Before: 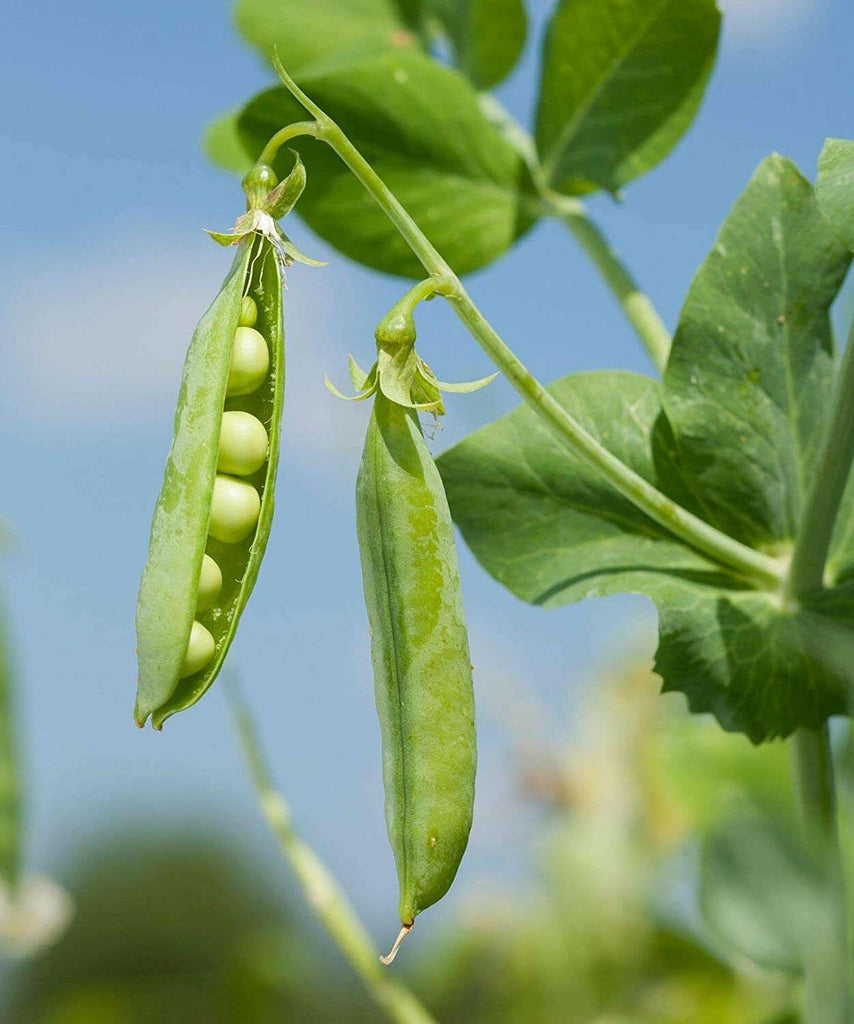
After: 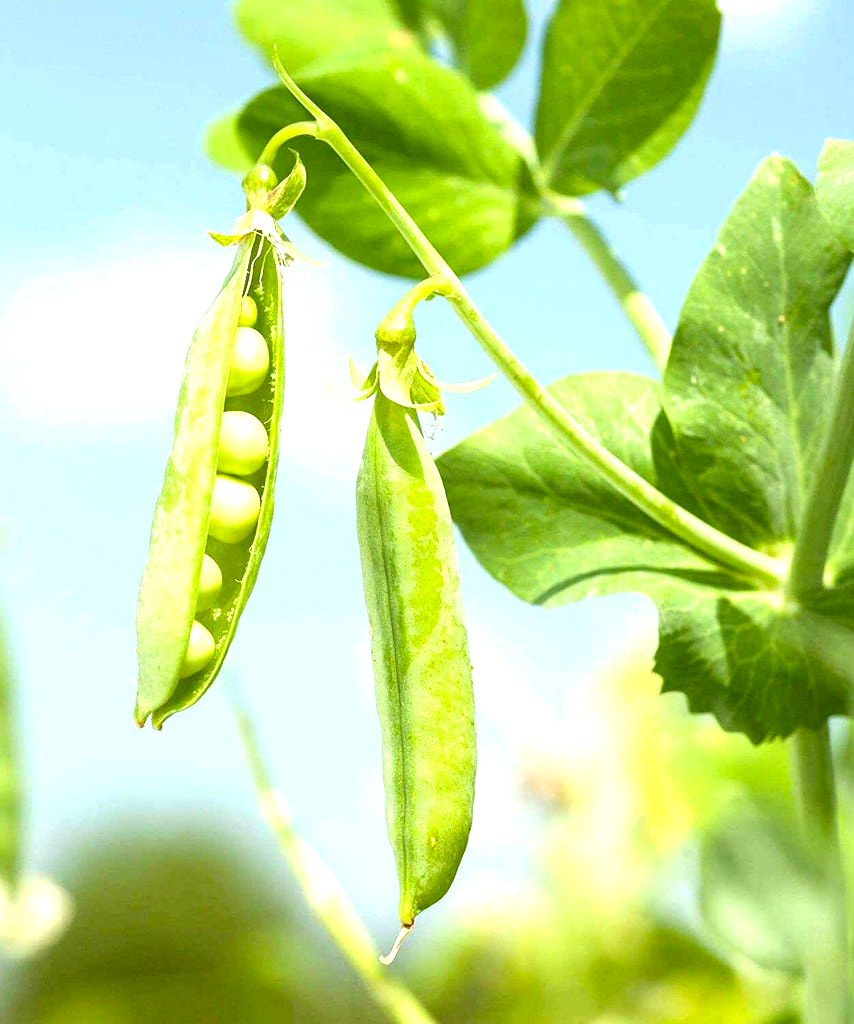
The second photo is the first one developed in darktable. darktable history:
exposure: black level correction 0, exposure 1.3 EV, compensate exposure bias true, compensate highlight preservation false
color correction: highlights a* -1.43, highlights b* 10.12, shadows a* 0.395, shadows b* 19.35
